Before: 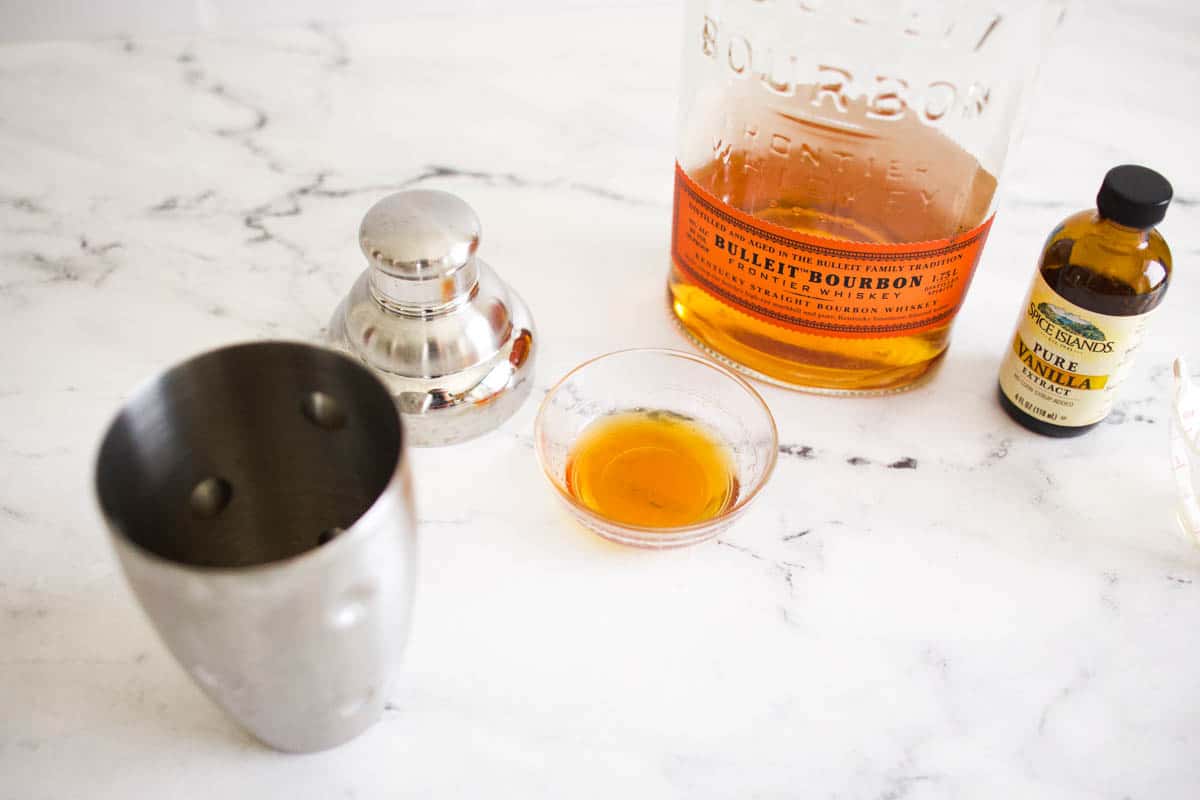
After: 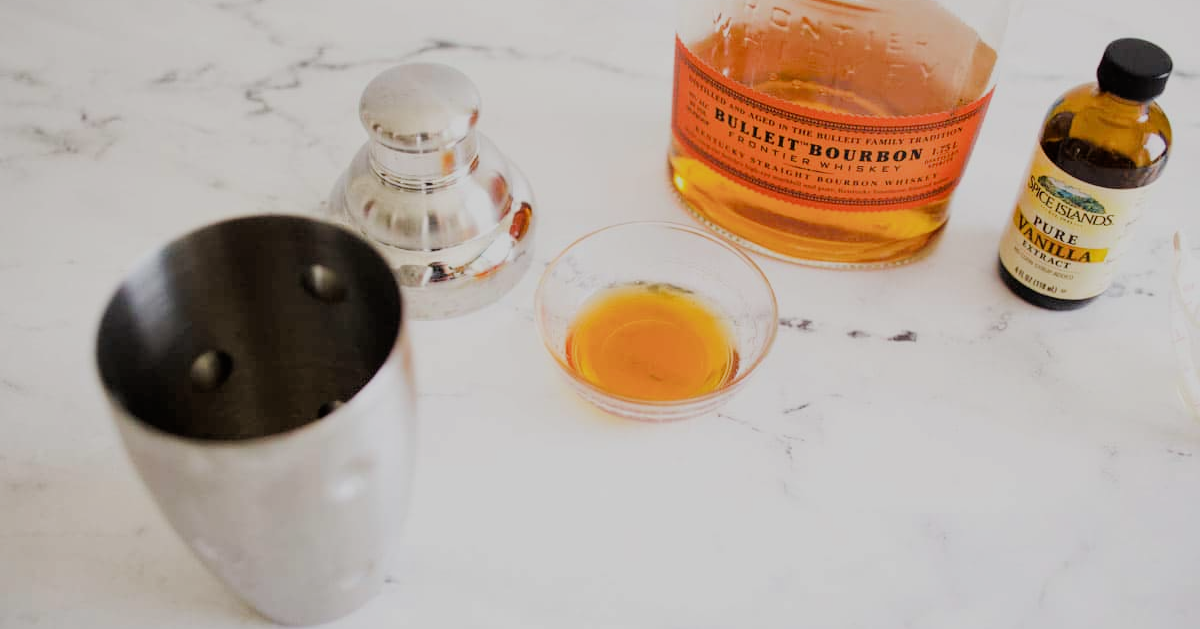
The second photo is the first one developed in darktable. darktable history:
crop and rotate: top 15.982%, bottom 5.368%
filmic rgb: black relative exposure -6.91 EV, white relative exposure 5.59 EV, hardness 2.85
